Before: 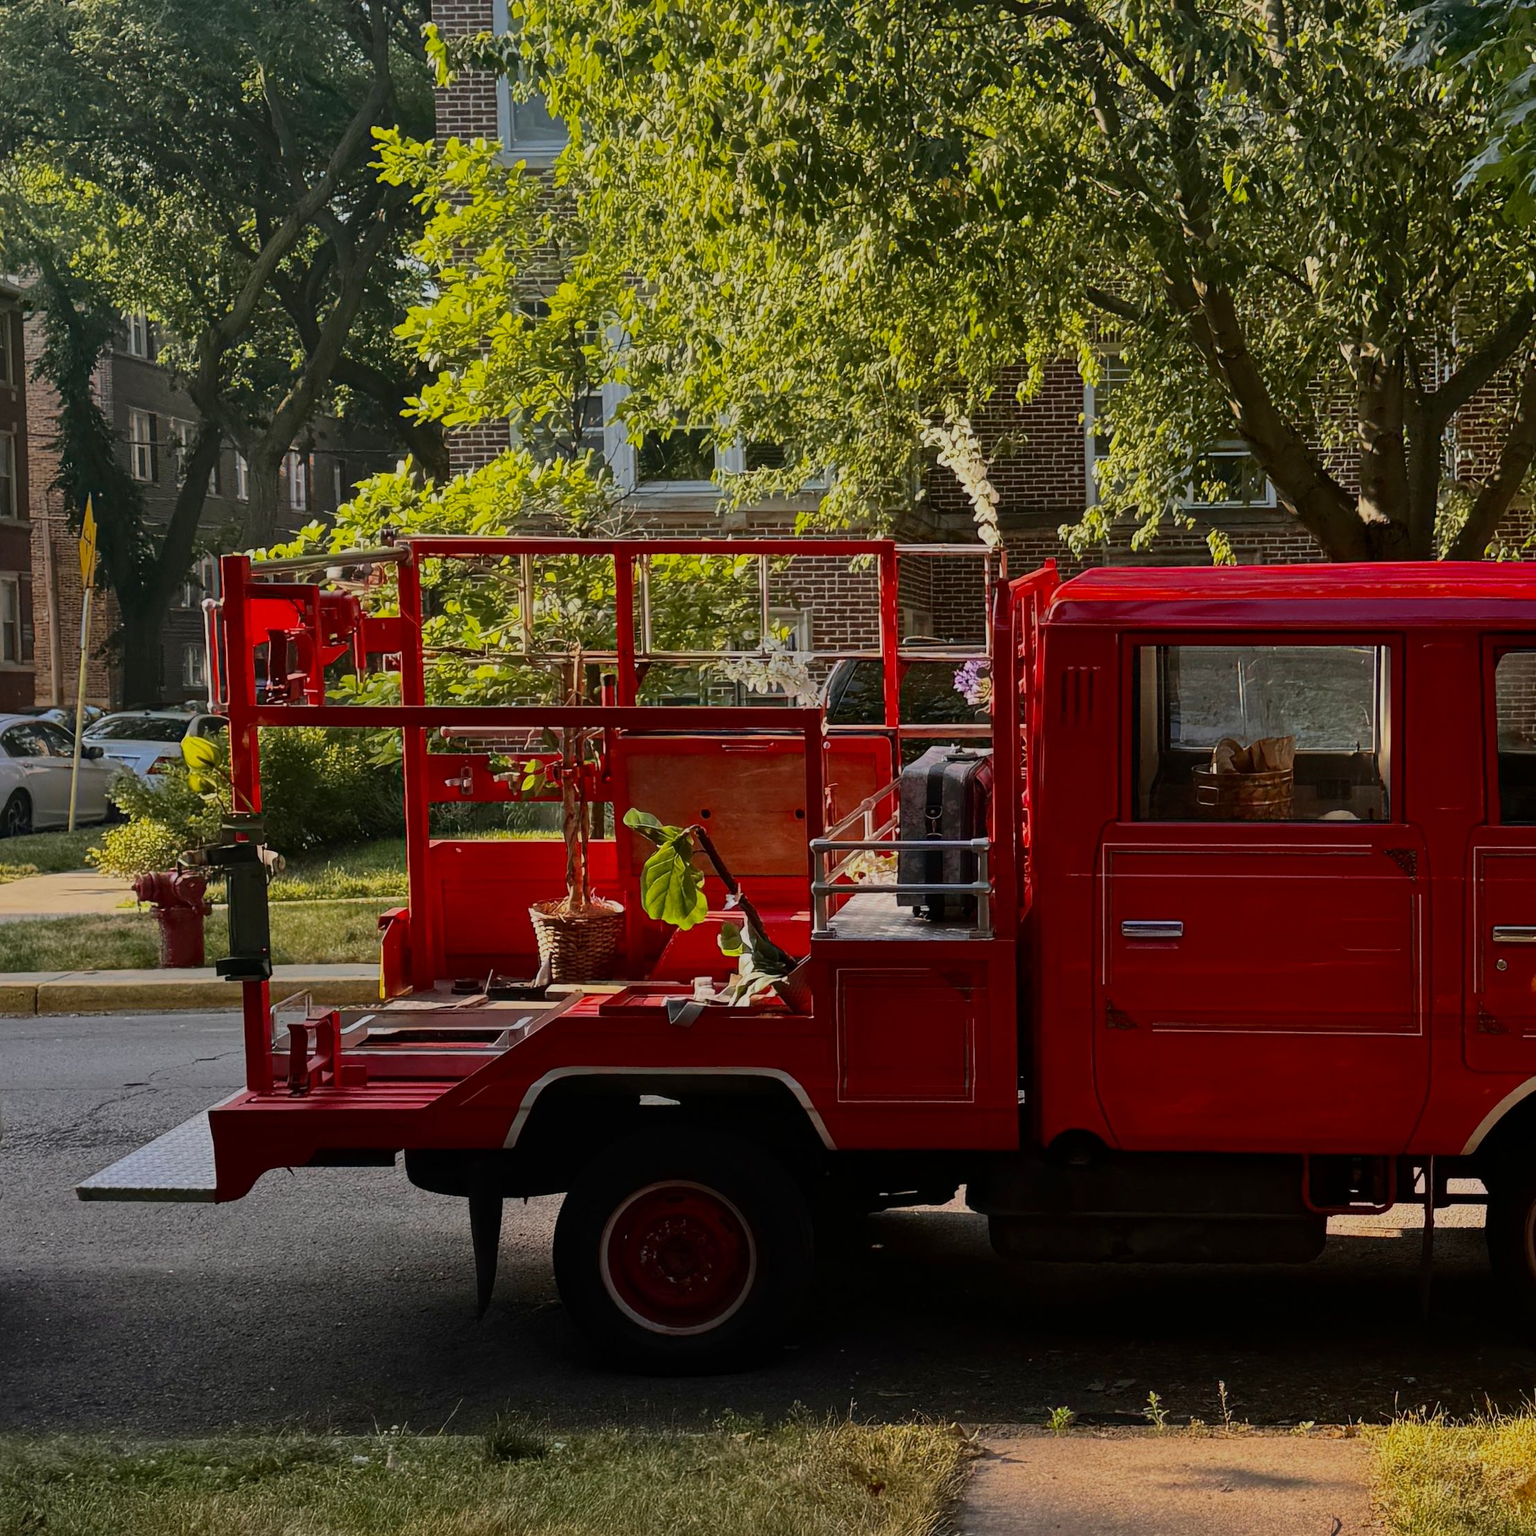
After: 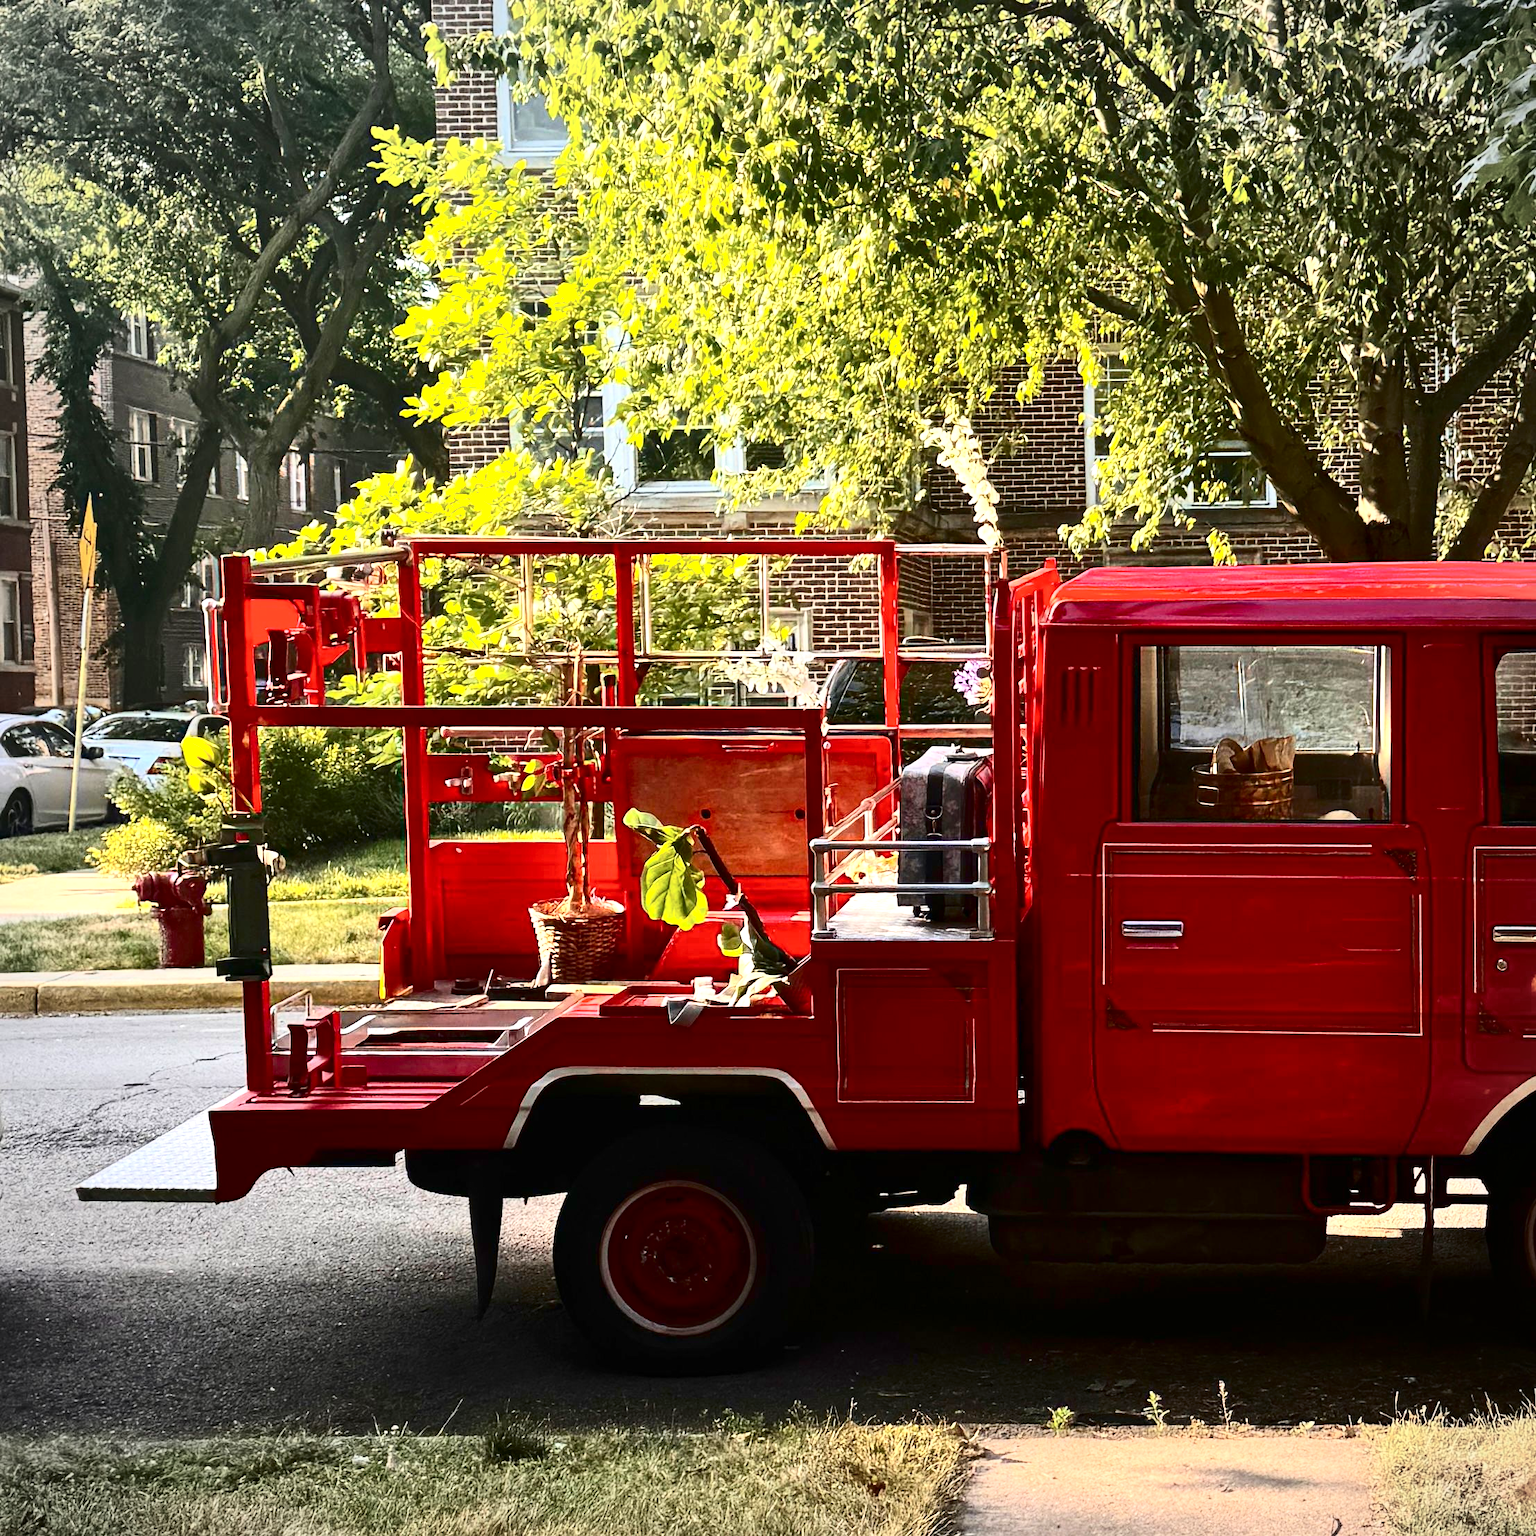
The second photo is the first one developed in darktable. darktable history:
contrast brightness saturation: contrast 0.287
vignetting: brightness -0.274, automatic ratio true
exposure: black level correction 0, exposure 1.623 EV, compensate exposure bias true, compensate highlight preservation false
